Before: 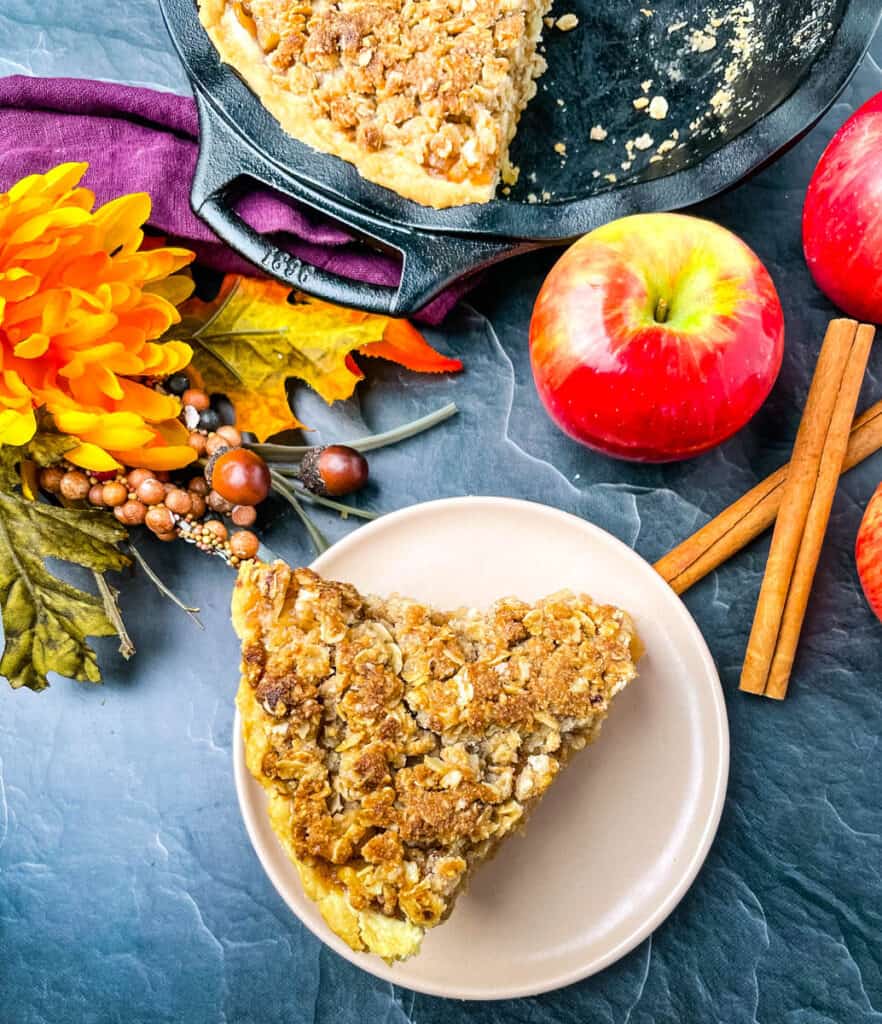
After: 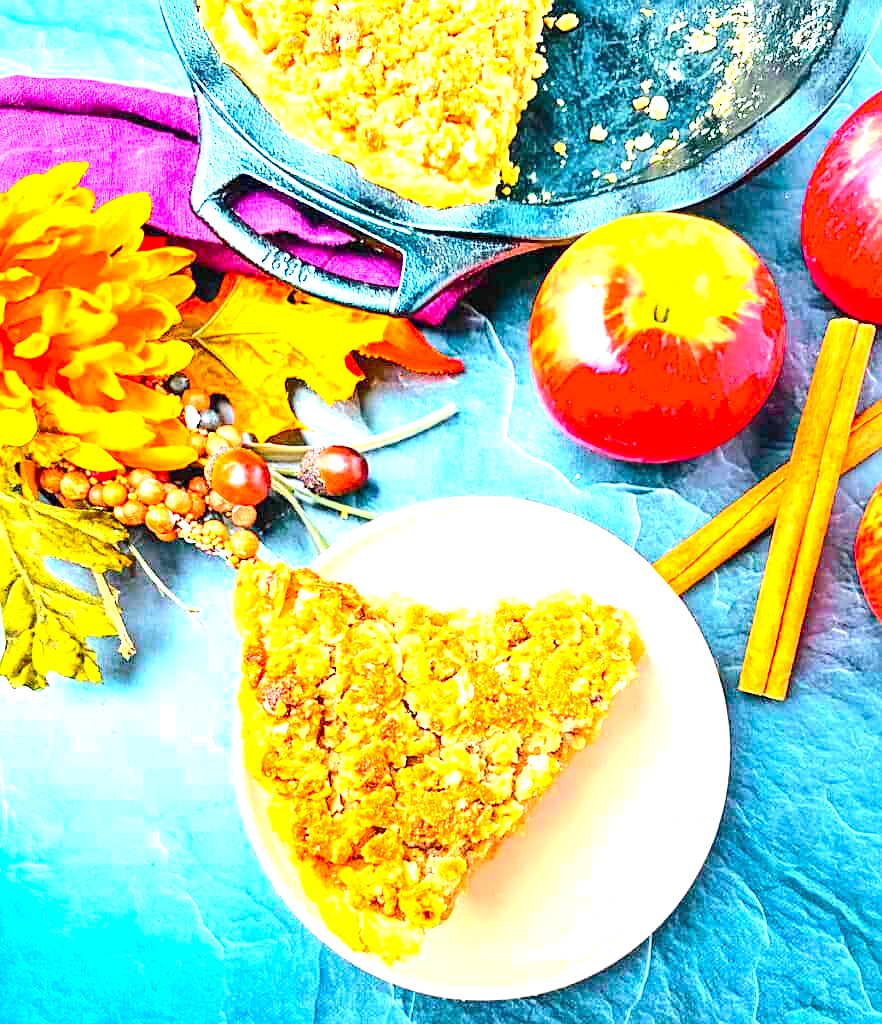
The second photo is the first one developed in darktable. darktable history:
exposure: black level correction 0, exposure 2.102 EV, compensate highlight preservation false
sharpen: on, module defaults
tone curve: curves: ch0 [(0, 0) (0.126, 0.086) (0.338, 0.307) (0.494, 0.531) (0.703, 0.762) (1, 1)]; ch1 [(0, 0) (0.346, 0.324) (0.45, 0.426) (0.5, 0.5) (0.522, 0.517) (0.55, 0.578) (1, 1)]; ch2 [(0, 0) (0.44, 0.424) (0.501, 0.499) (0.554, 0.554) (0.622, 0.667) (0.707, 0.746) (1, 1)], color space Lab, independent channels, preserve colors none
contrast brightness saturation: contrast 0.069, brightness 0.177, saturation 0.395
